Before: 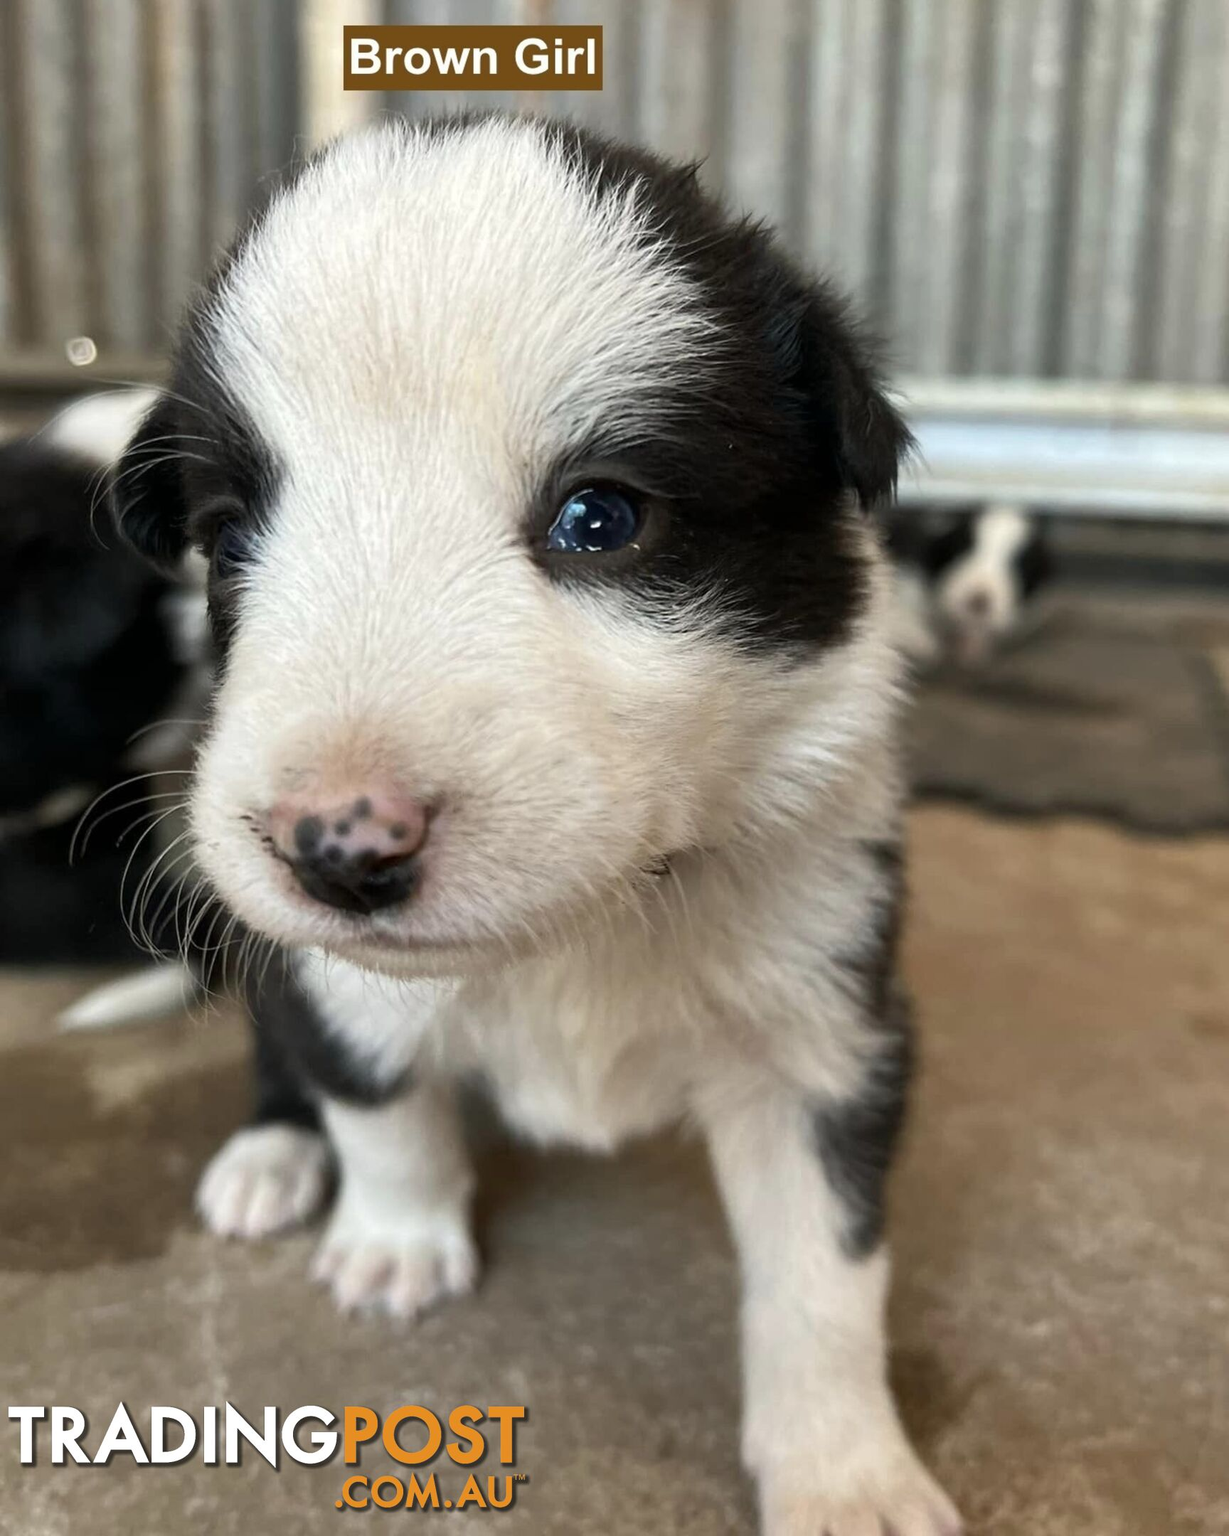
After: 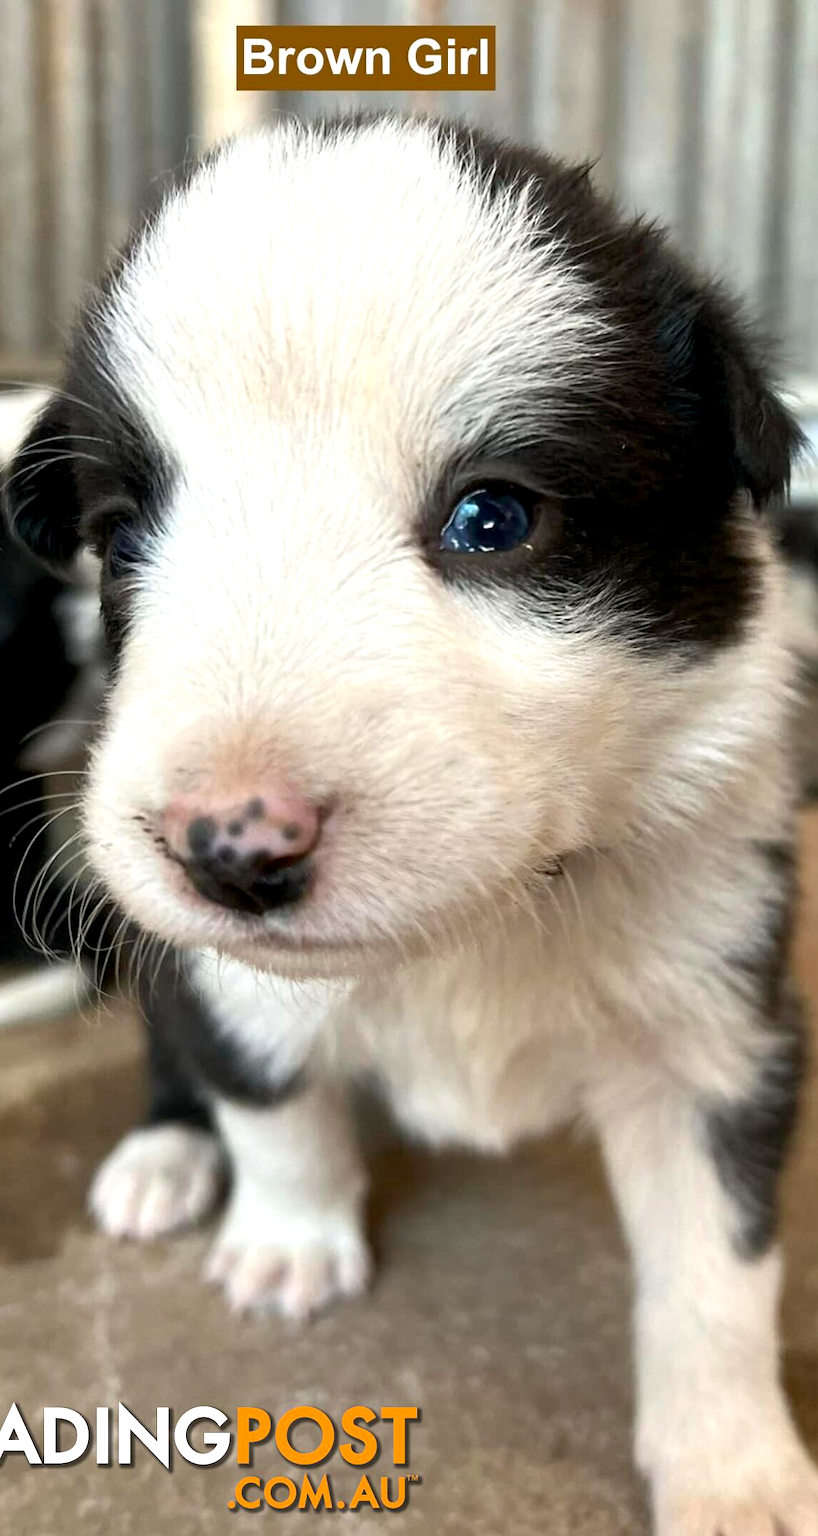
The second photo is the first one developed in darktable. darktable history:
crop and rotate: left 8.786%, right 24.548%
exposure: black level correction 0.003, exposure 0.383 EV, compensate highlight preservation false
